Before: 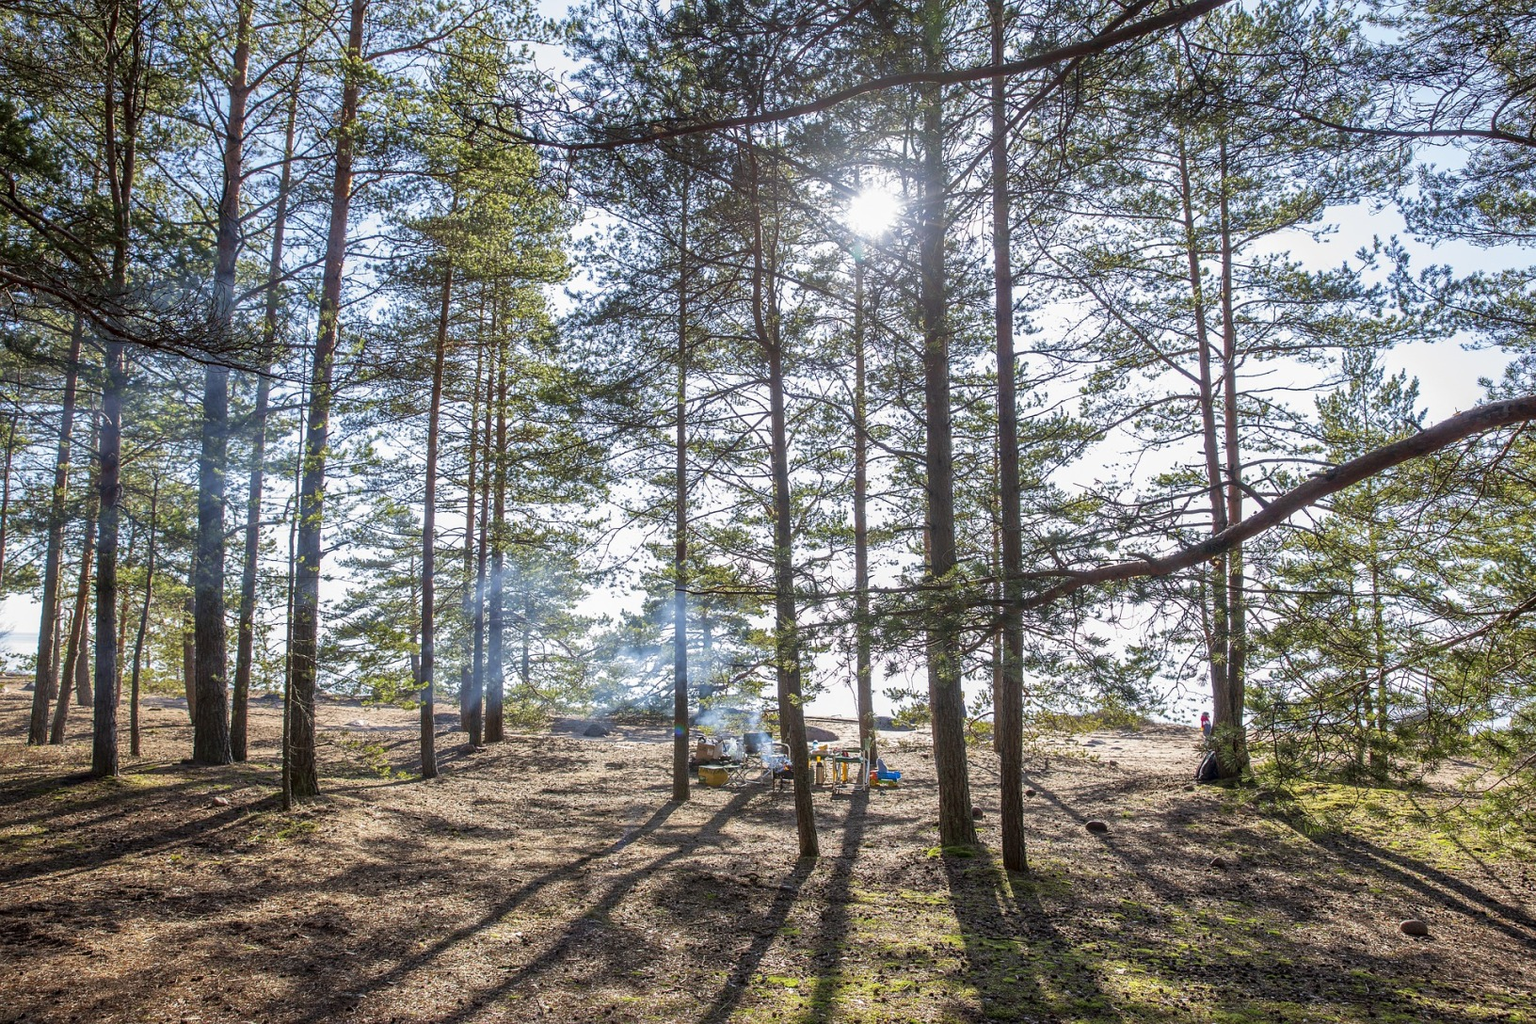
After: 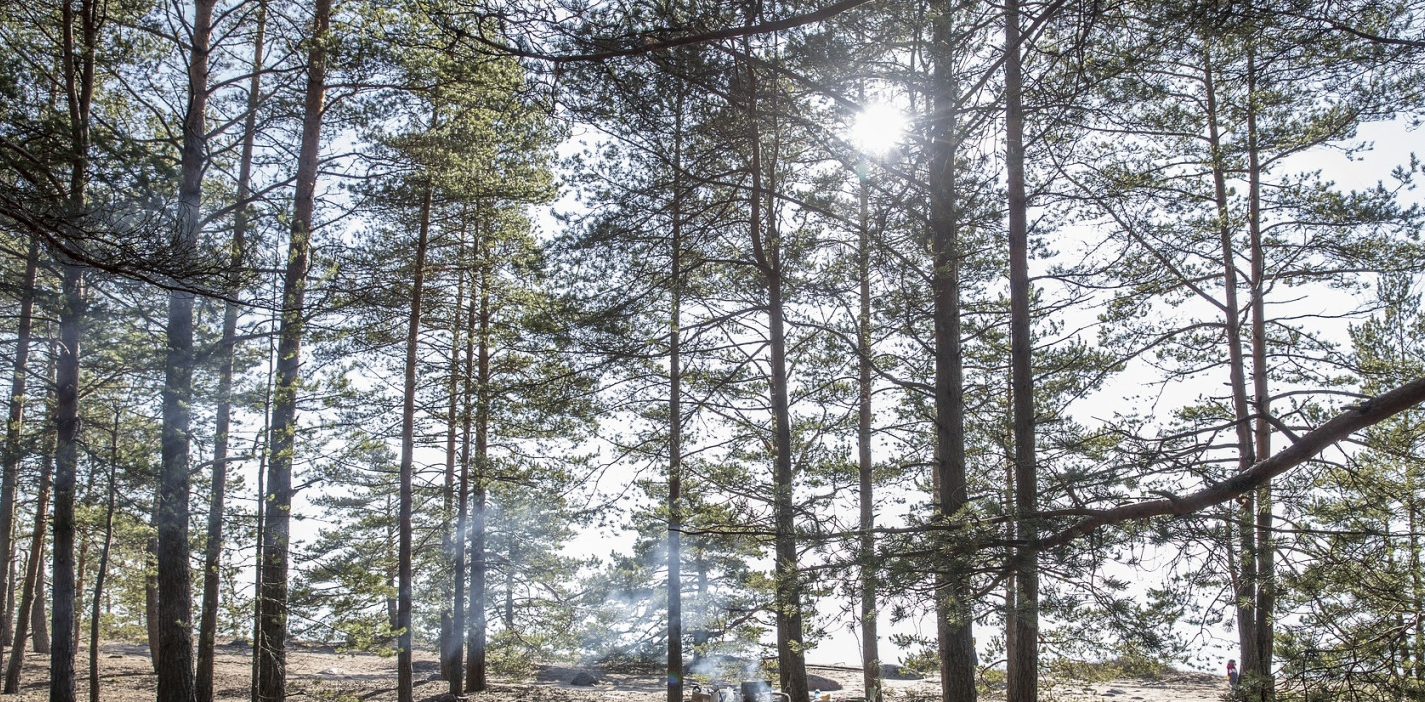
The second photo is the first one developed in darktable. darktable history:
crop: left 3.015%, top 8.969%, right 9.647%, bottom 26.457%
contrast brightness saturation: contrast 0.1, saturation -0.36
